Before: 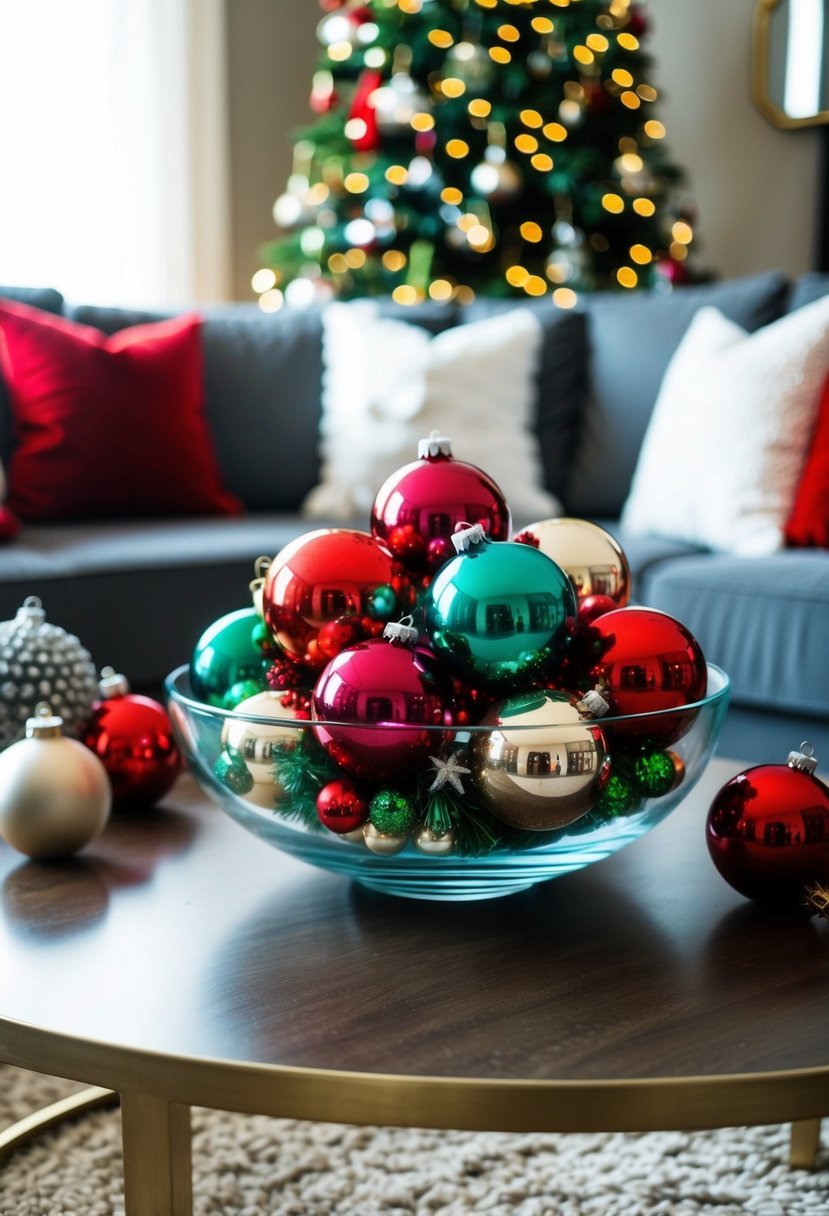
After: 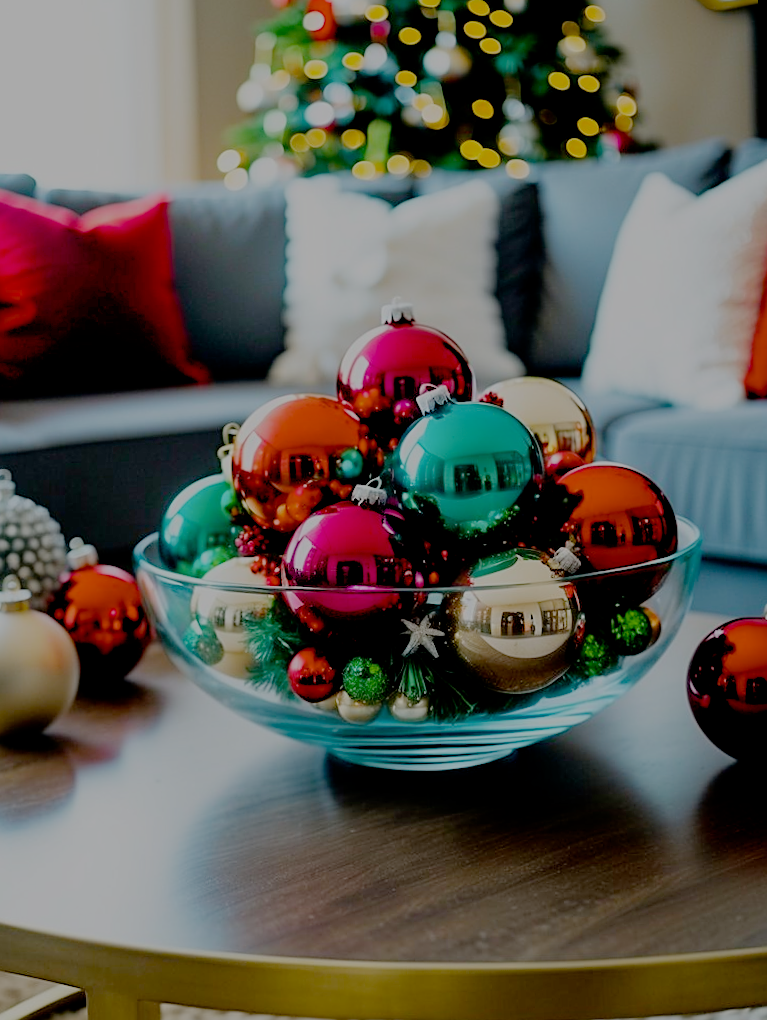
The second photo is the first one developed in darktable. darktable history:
crop and rotate: top 5.609%, bottom 5.609%
filmic rgb: white relative exposure 8 EV, threshold 3 EV, structure ↔ texture 100%, target black luminance 0%, hardness 2.44, latitude 76.53%, contrast 0.562, shadows ↔ highlights balance 0%, preserve chrominance no, color science v4 (2020), iterations of high-quality reconstruction 10, type of noise poissonian, enable highlight reconstruction true
color balance rgb: linear chroma grading › global chroma 15%, perceptual saturation grading › global saturation 30%
rotate and perspective: rotation -1.68°, lens shift (vertical) -0.146, crop left 0.049, crop right 0.912, crop top 0.032, crop bottom 0.96
sharpen: on, module defaults
rgb curve: curves: ch0 [(0, 0) (0.136, 0.078) (0.262, 0.245) (0.414, 0.42) (1, 1)], compensate middle gray true, preserve colors basic power
white balance: emerald 1
